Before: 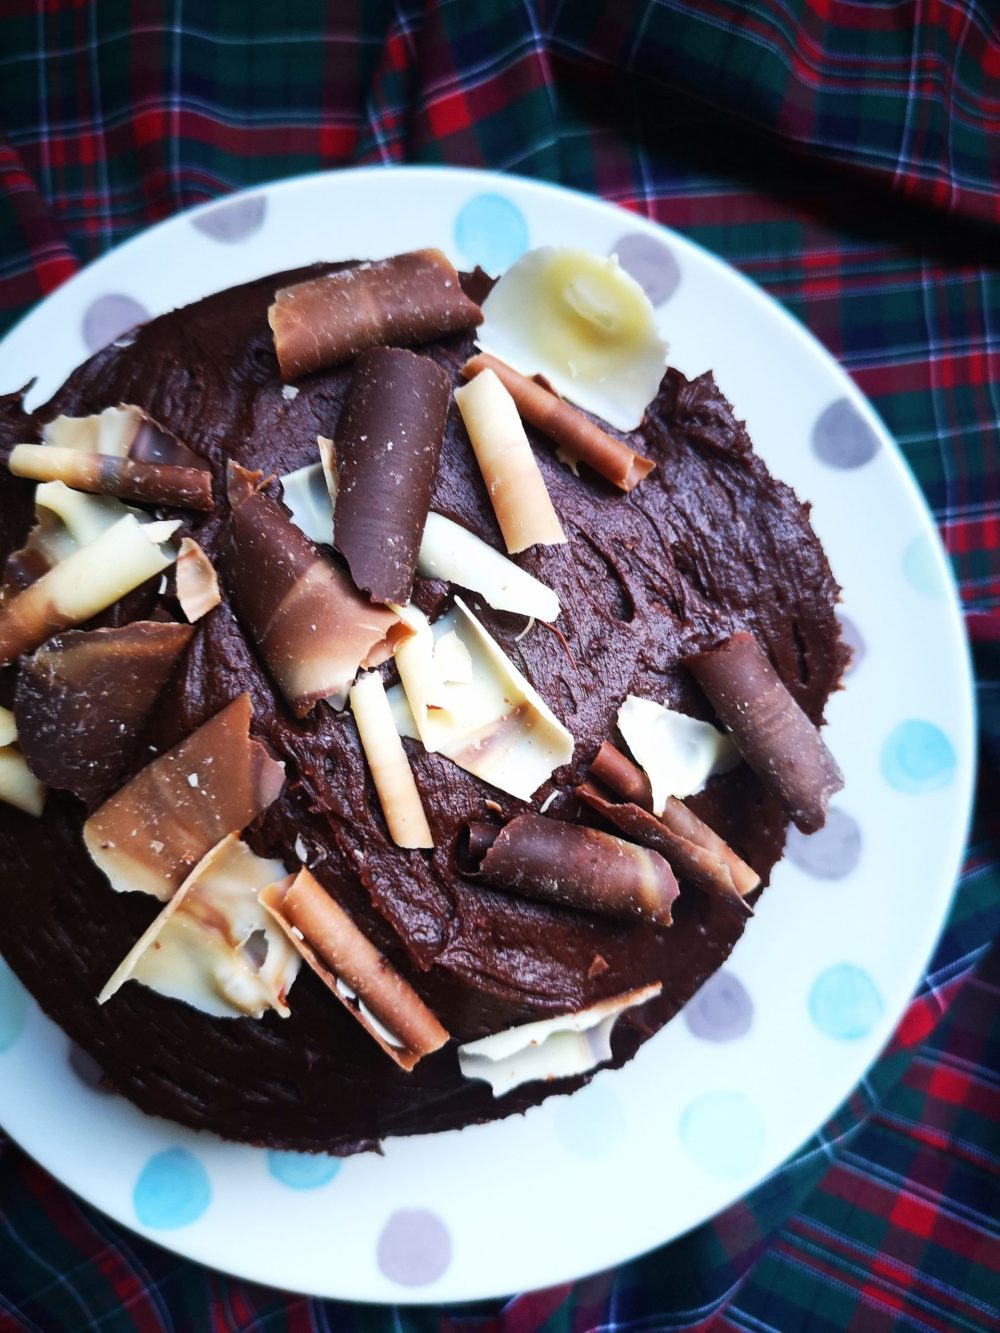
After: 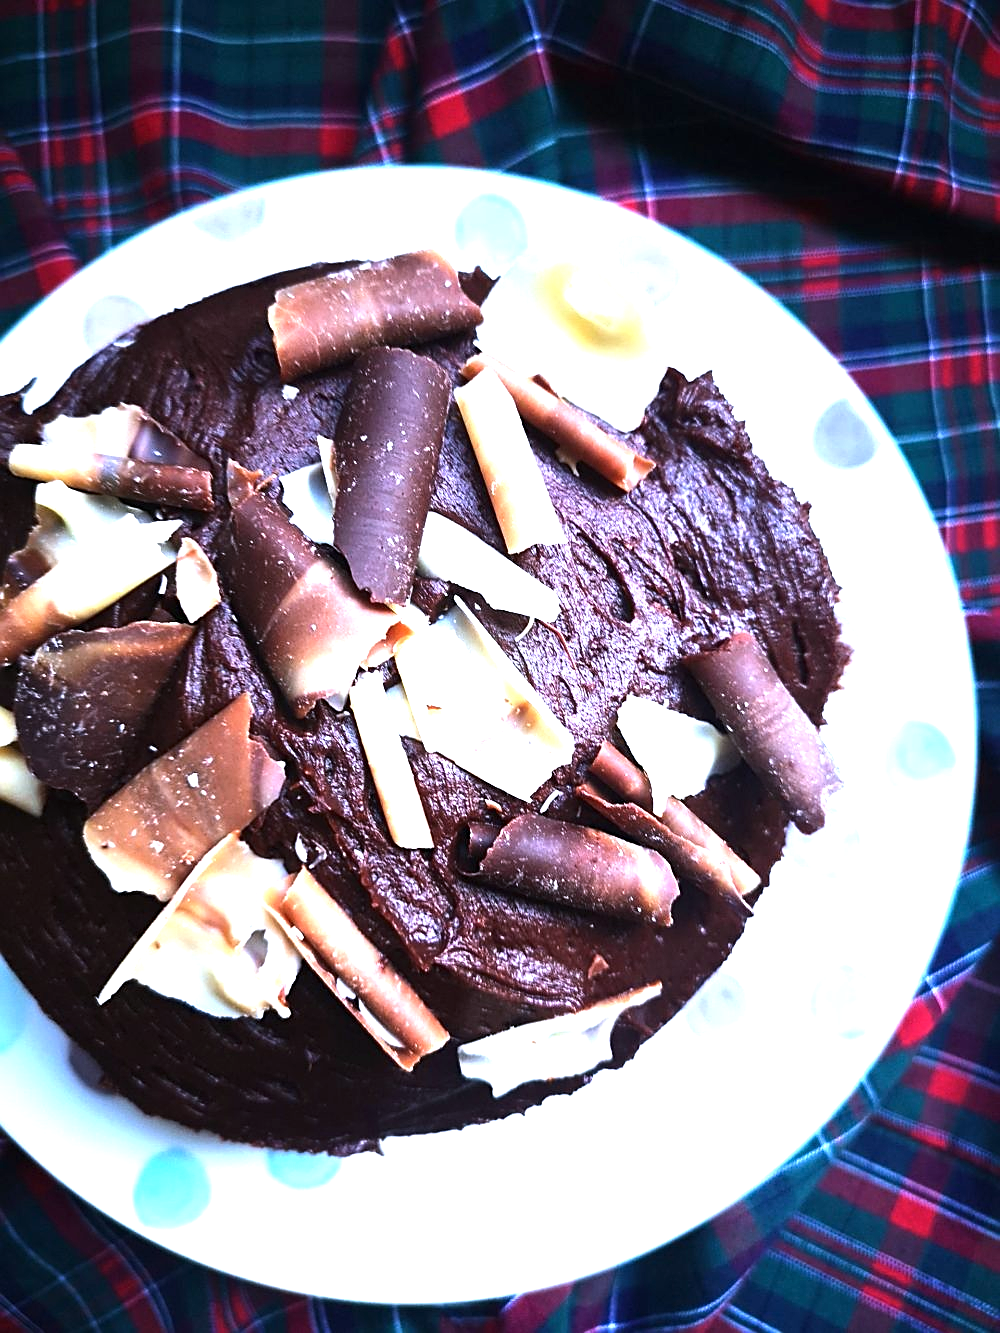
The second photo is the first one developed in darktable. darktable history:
color calibration: illuminant as shot in camera, x 0.358, y 0.373, temperature 4628.91 K
tone equalizer: -8 EV -0.417 EV, -7 EV -0.389 EV, -6 EV -0.333 EV, -5 EV -0.222 EV, -3 EV 0.222 EV, -2 EV 0.333 EV, -1 EV 0.389 EV, +0 EV 0.417 EV, edges refinement/feathering 500, mask exposure compensation -1.57 EV, preserve details no
white balance: red 0.984, blue 1.059
exposure: black level correction 0, exposure 0.95 EV, compensate exposure bias true, compensate highlight preservation false
sharpen: on, module defaults
